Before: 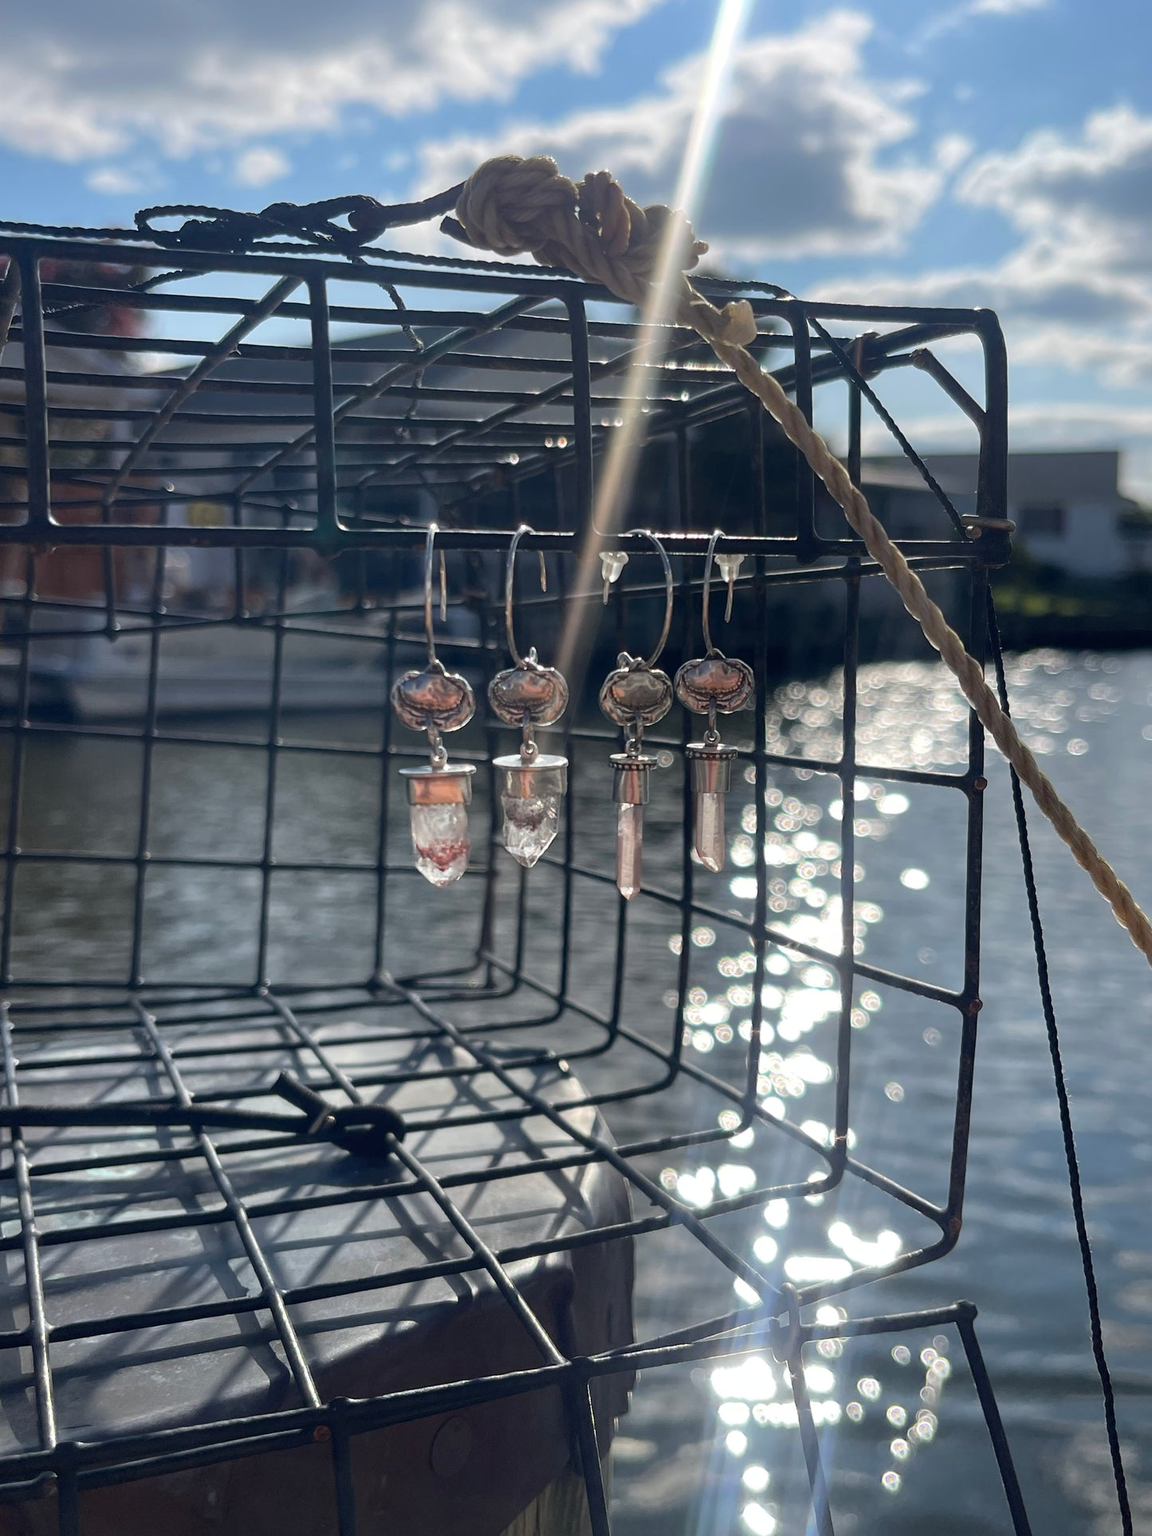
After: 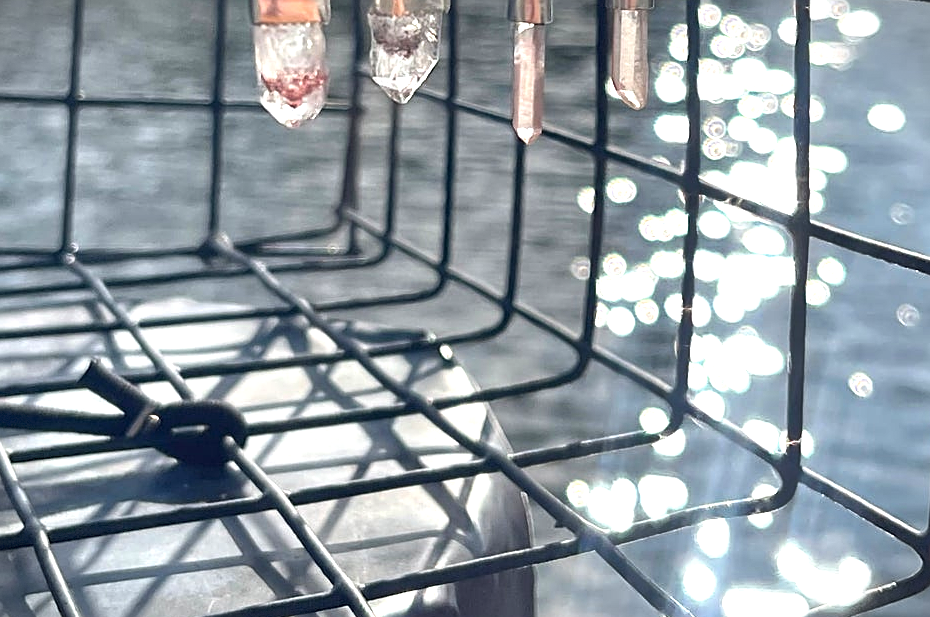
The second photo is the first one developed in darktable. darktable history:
crop: left 18.091%, top 51.13%, right 17.525%, bottom 16.85%
sharpen: on, module defaults
exposure: black level correction 0, exposure 0.95 EV, compensate exposure bias true, compensate highlight preservation false
shadows and highlights: soften with gaussian
vignetting: fall-off start 100%, brightness -0.406, saturation -0.3, width/height ratio 1.324, dithering 8-bit output, unbound false
